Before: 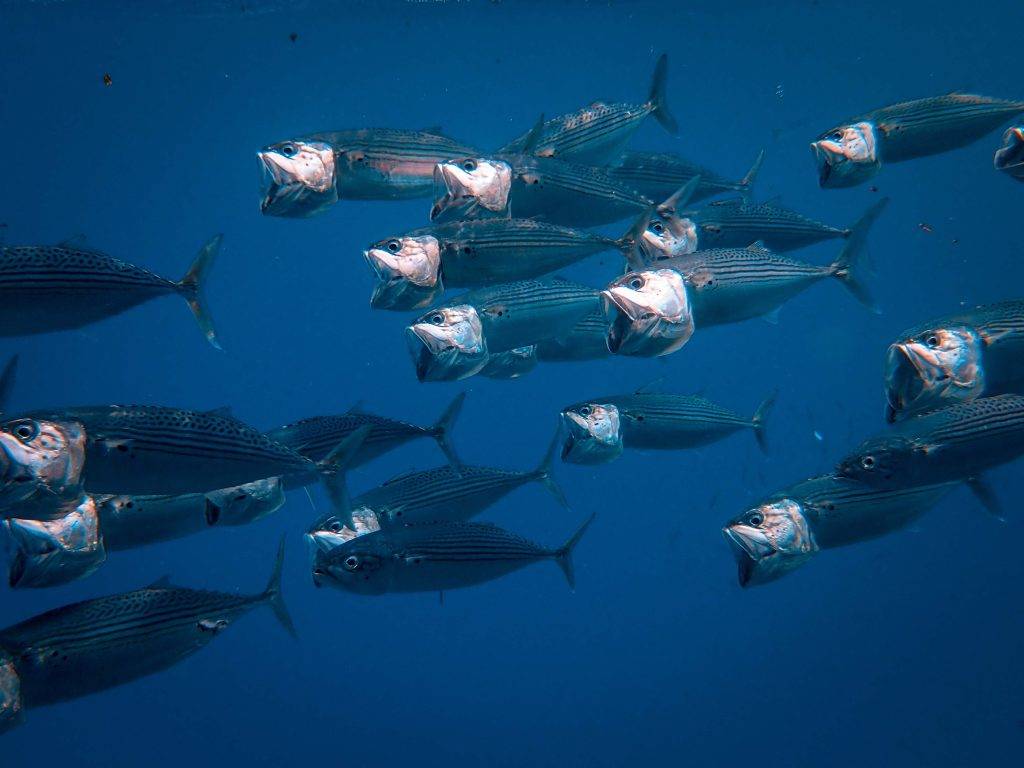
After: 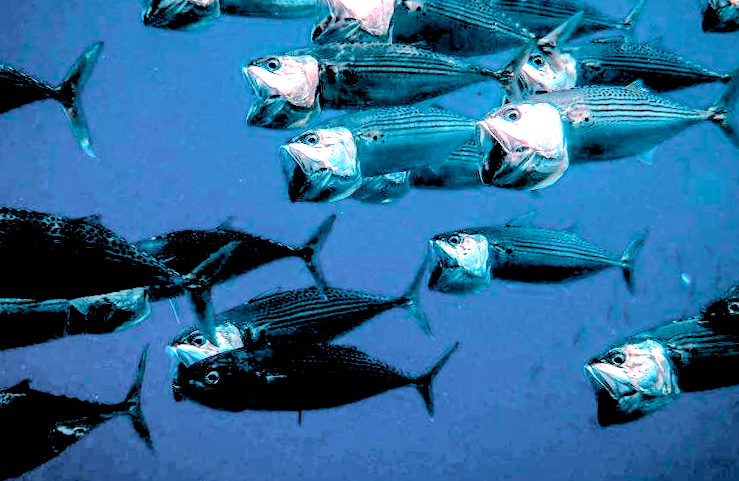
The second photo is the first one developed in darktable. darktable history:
rgb levels: levels [[0.027, 0.429, 0.996], [0, 0.5, 1], [0, 0.5, 1]]
crop and rotate: angle -3.37°, left 9.79%, top 20.73%, right 12.42%, bottom 11.82%
local contrast: highlights 65%, shadows 54%, detail 169%, midtone range 0.514
tone curve: curves: ch0 [(0, 0) (0.051, 0.047) (0.102, 0.099) (0.228, 0.275) (0.432, 0.535) (0.695, 0.778) (0.908, 0.946) (1, 1)]; ch1 [(0, 0) (0.339, 0.298) (0.402, 0.363) (0.453, 0.413) (0.485, 0.469) (0.494, 0.493) (0.504, 0.501) (0.525, 0.534) (0.563, 0.595) (0.597, 0.638) (1, 1)]; ch2 [(0, 0) (0.48, 0.48) (0.504, 0.5) (0.539, 0.554) (0.59, 0.63) (0.642, 0.684) (0.824, 0.815) (1, 1)], color space Lab, independent channels, preserve colors none
